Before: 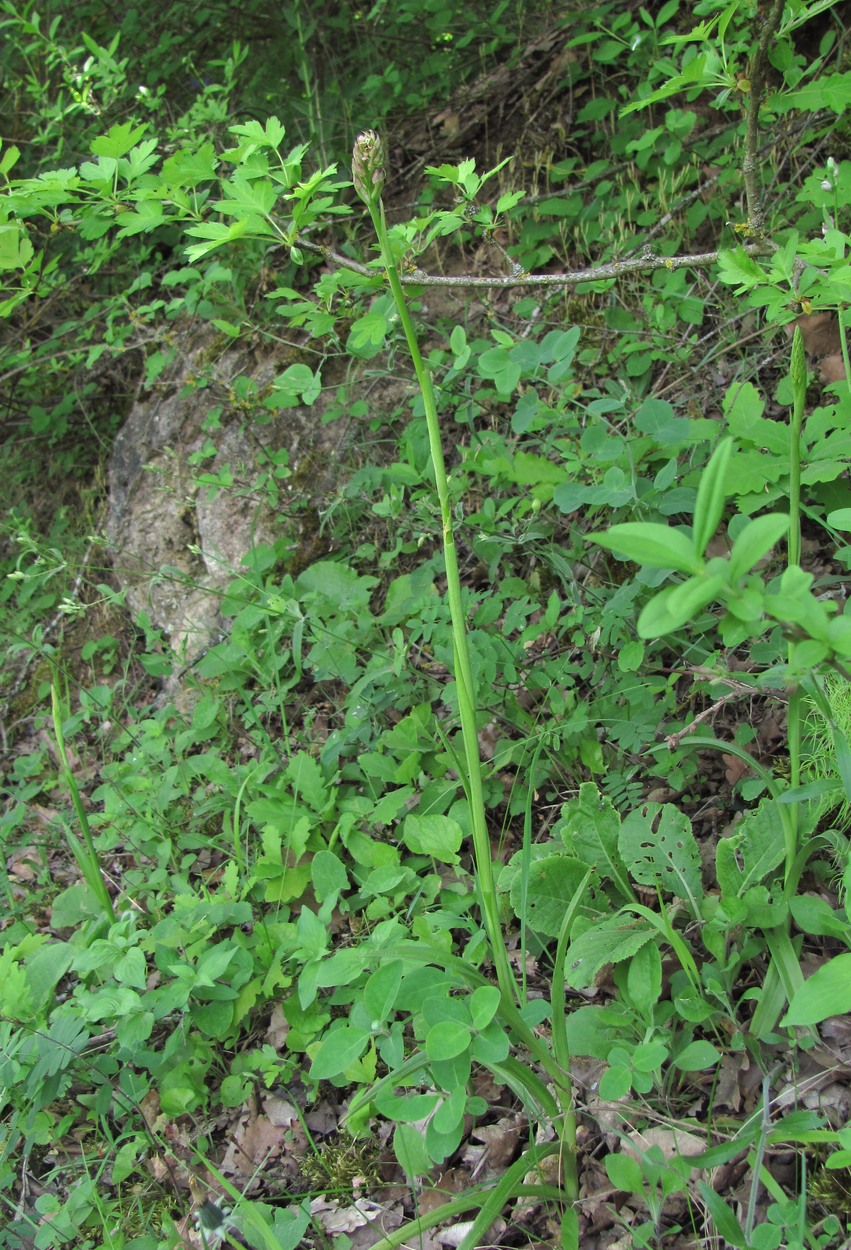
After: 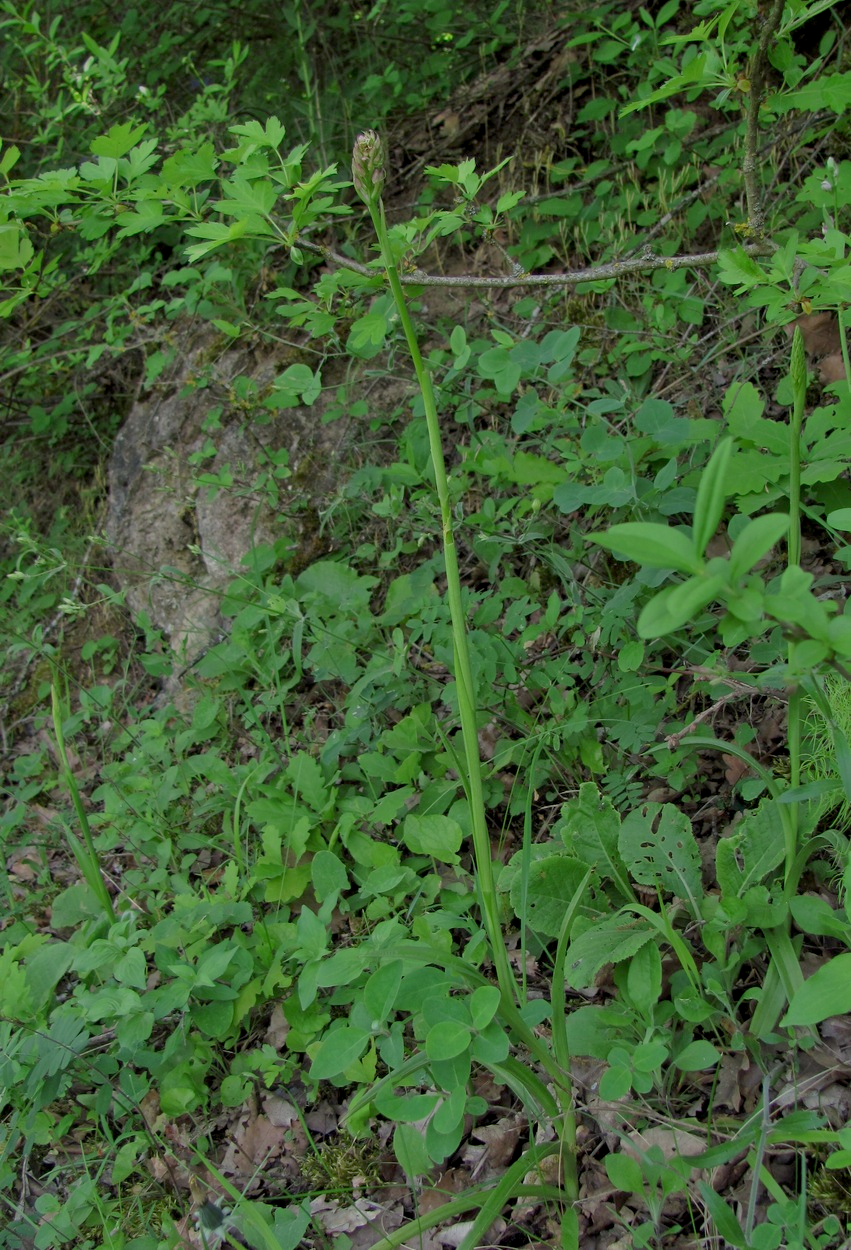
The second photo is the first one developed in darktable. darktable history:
tone equalizer: -8 EV 0.25 EV, -7 EV 0.417 EV, -6 EV 0.417 EV, -5 EV 0.25 EV, -3 EV -0.25 EV, -2 EV -0.417 EV, -1 EV -0.417 EV, +0 EV -0.25 EV, edges refinement/feathering 500, mask exposure compensation -1.57 EV, preserve details guided filter
exposure: black level correction 0.009, exposure -0.637 EV, compensate highlight preservation false
